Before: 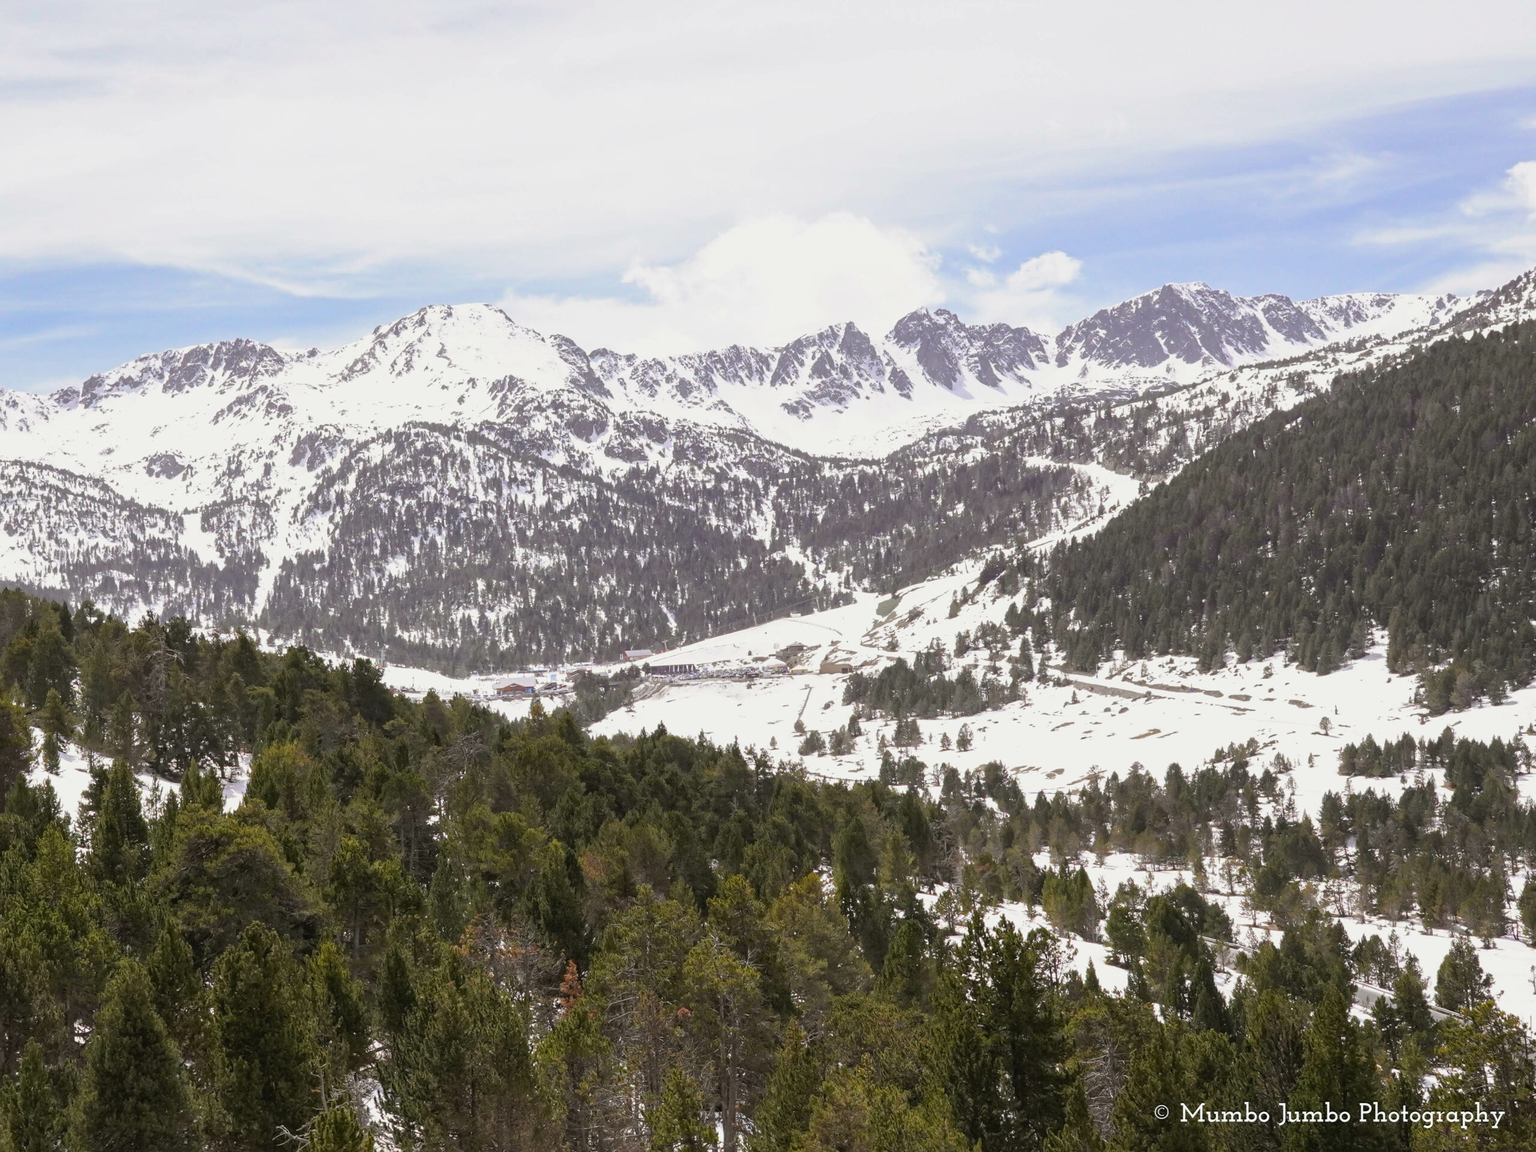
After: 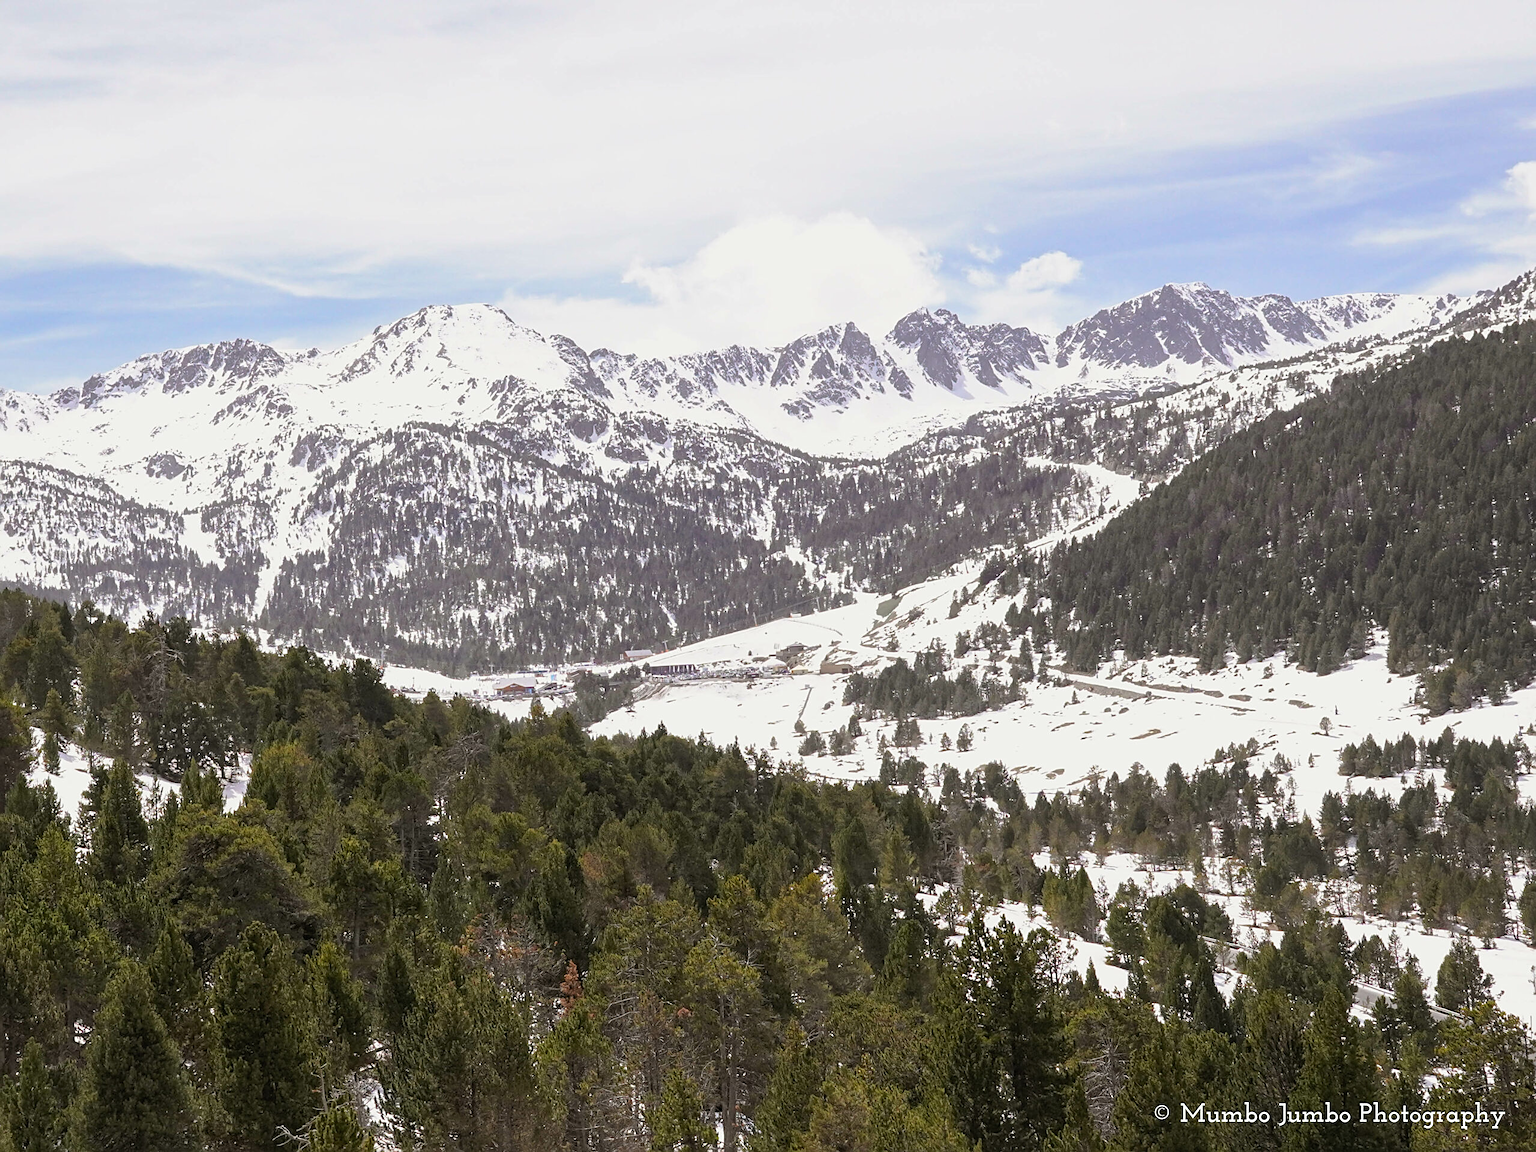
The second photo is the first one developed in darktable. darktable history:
levels: levels [0.016, 0.5, 0.996]
sharpen: on, module defaults
